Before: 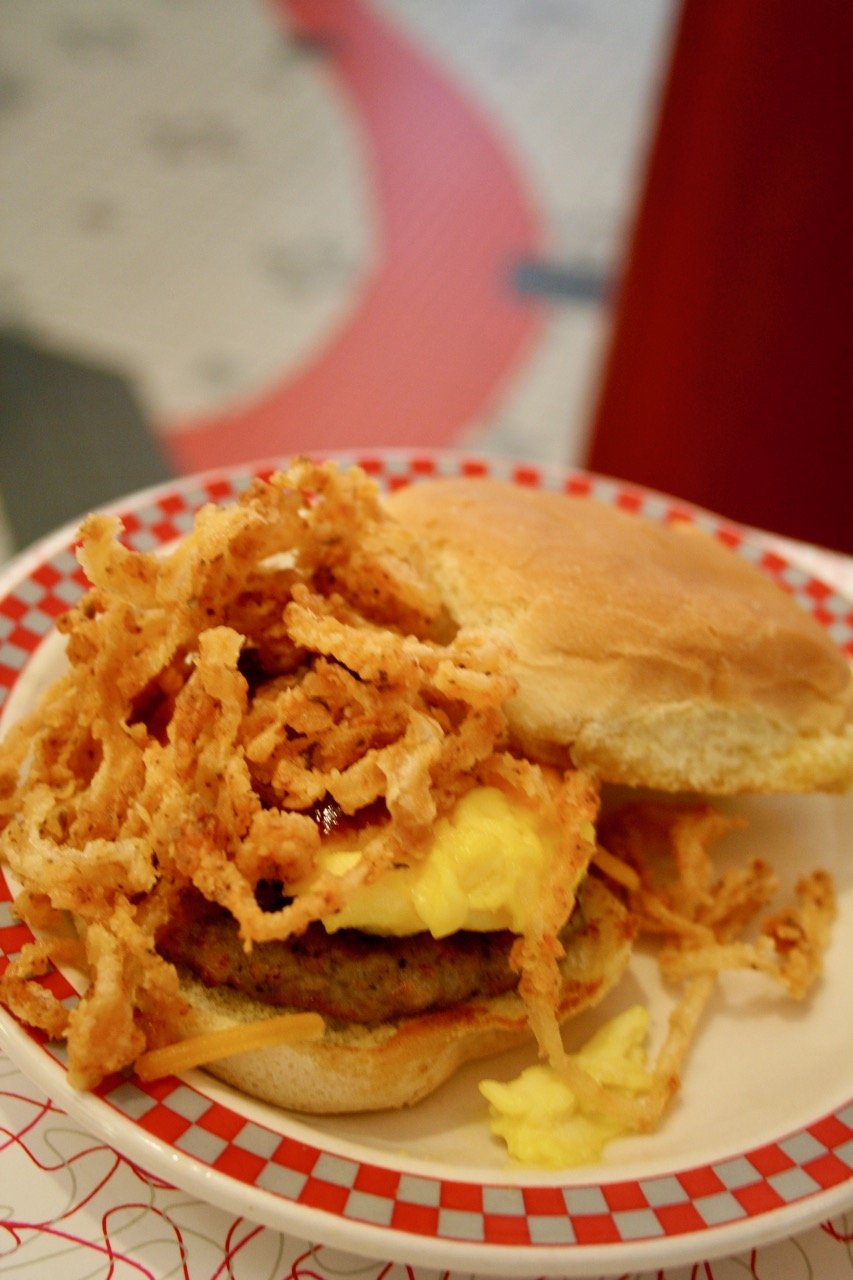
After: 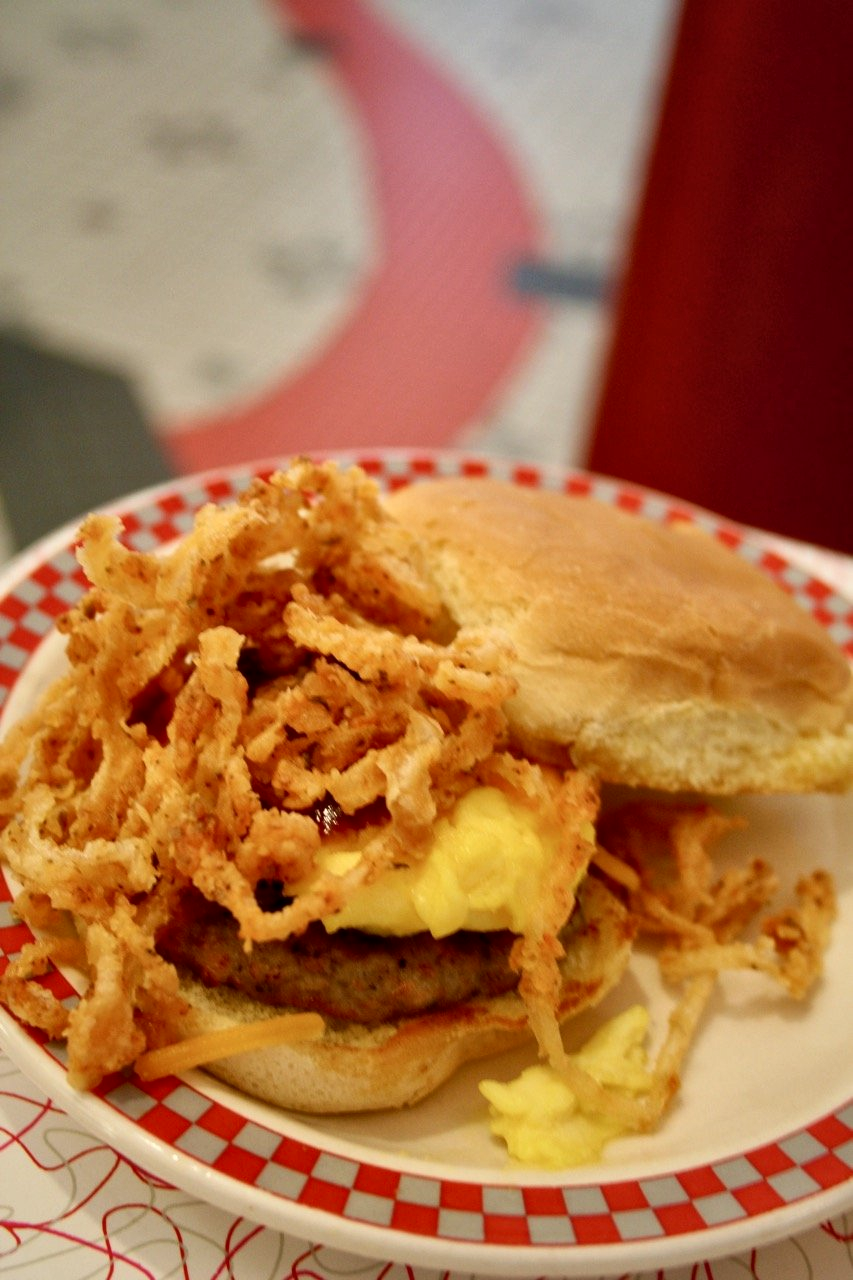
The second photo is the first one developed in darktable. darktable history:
local contrast: mode bilateral grid, contrast 19, coarseness 50, detail 133%, midtone range 0.2
